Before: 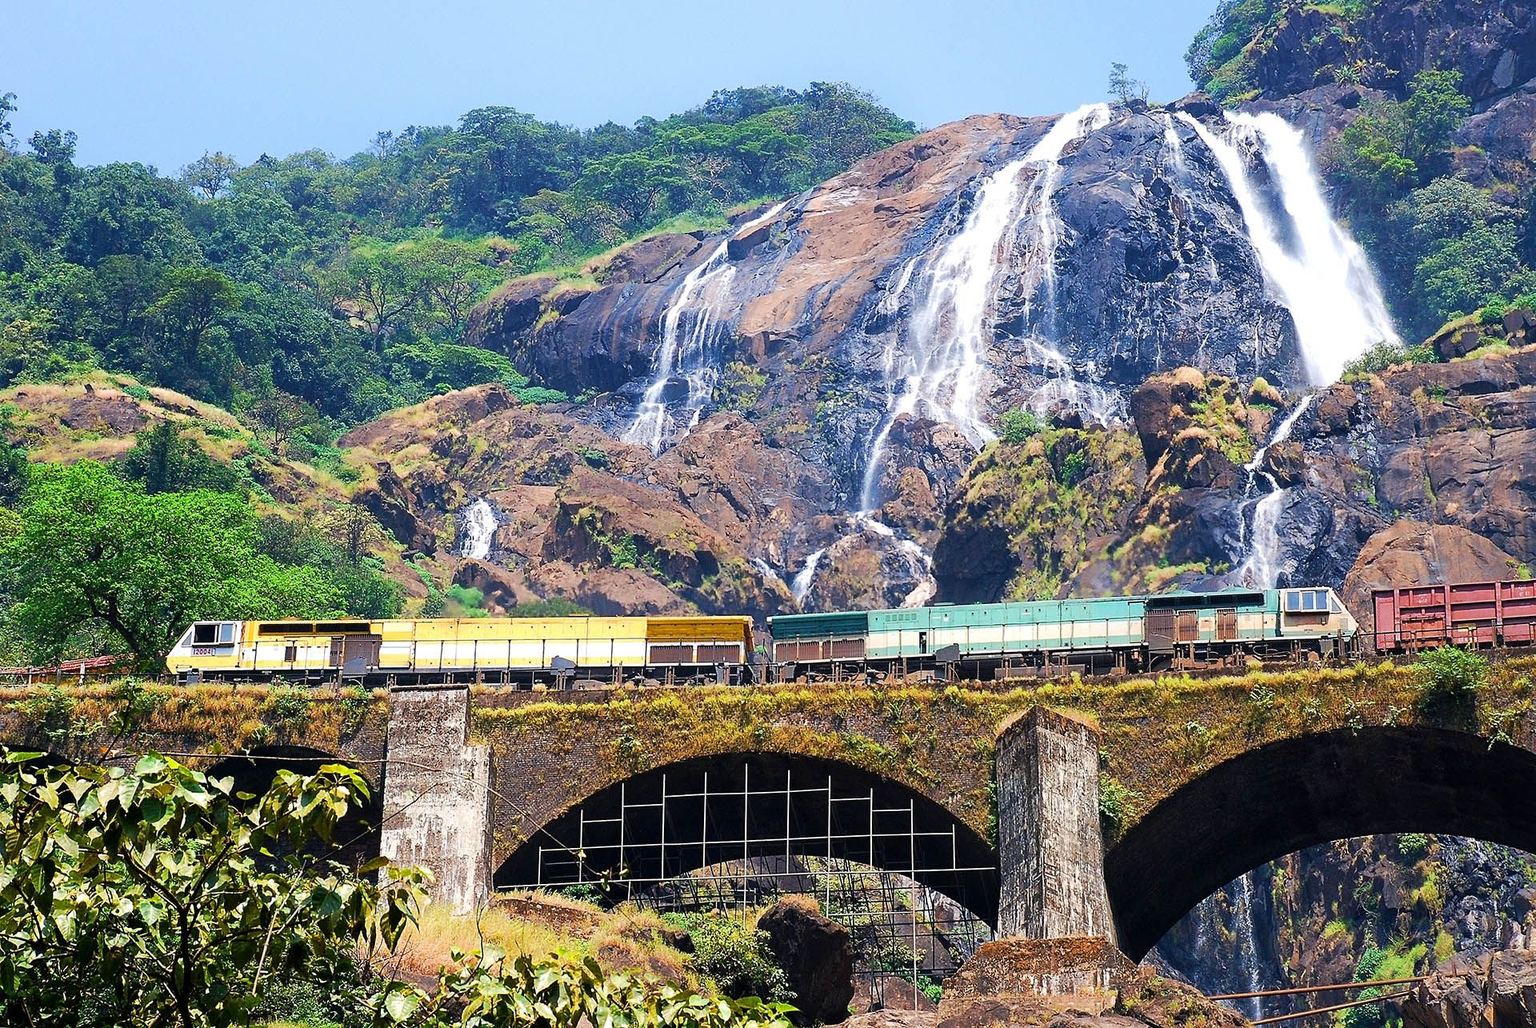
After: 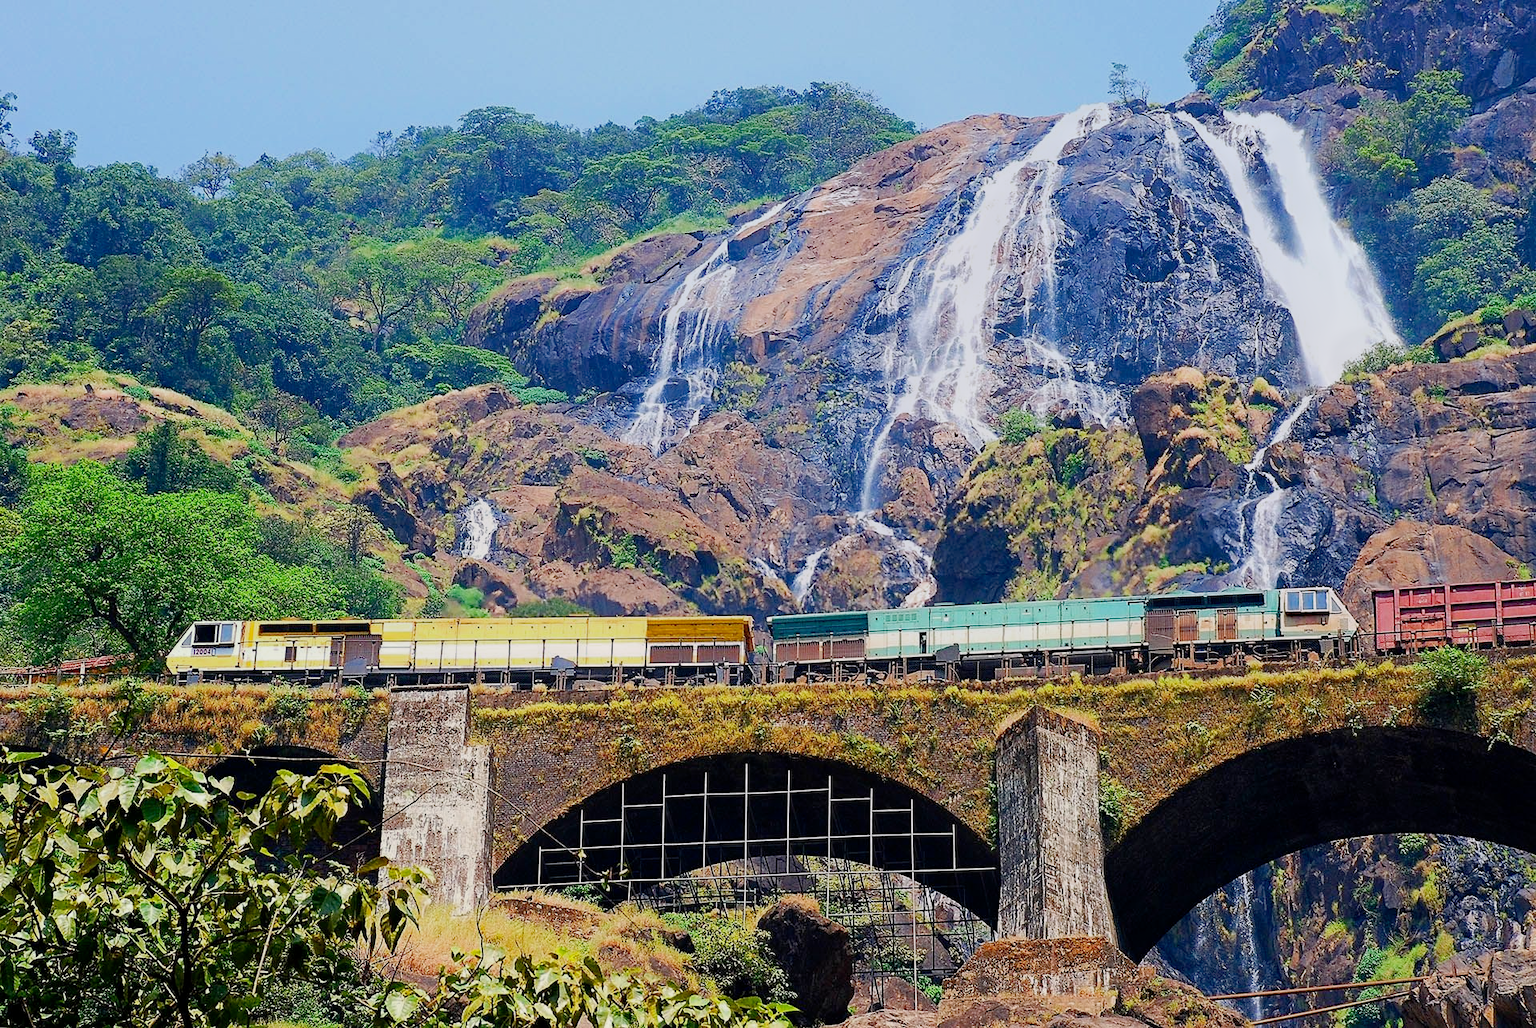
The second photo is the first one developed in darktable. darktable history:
haze removal: compatibility mode true, adaptive false
filmic rgb: black relative exposure -16 EV, threshold -0.33 EV, transition 3.19 EV, structure ↔ texture 100%, target black luminance 0%, hardness 7.57, latitude 72.96%, contrast 0.908, highlights saturation mix 10%, shadows ↔ highlights balance -0.38%, add noise in highlights 0, preserve chrominance no, color science v4 (2020), iterations of high-quality reconstruction 10, enable highlight reconstruction true
